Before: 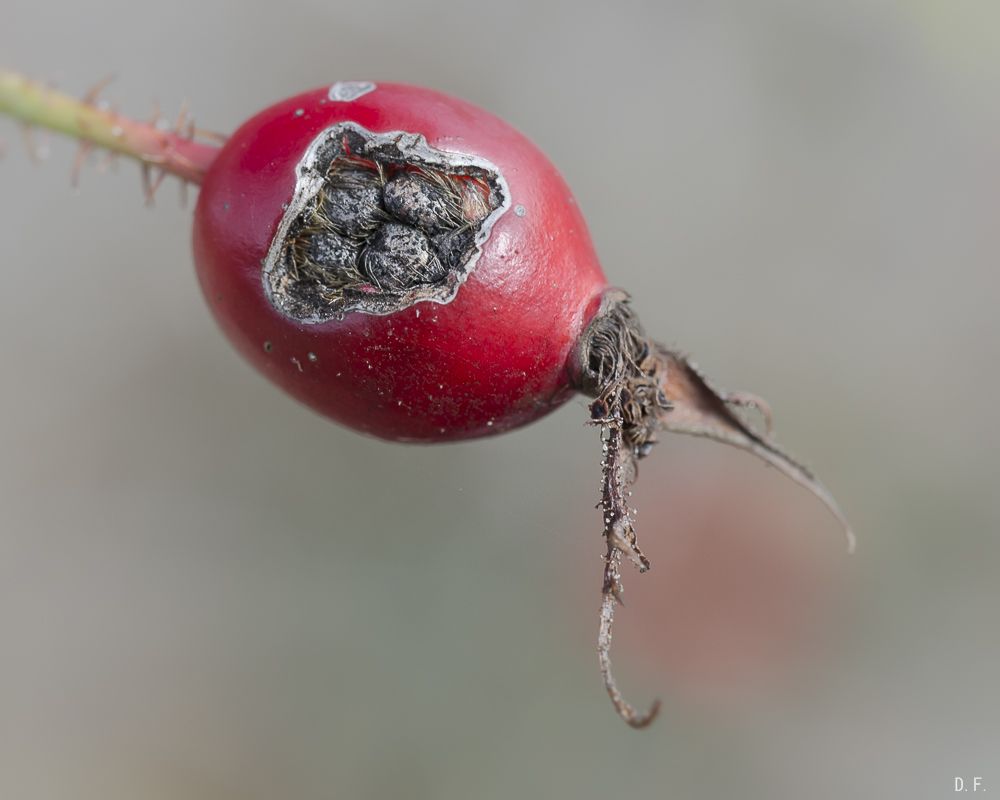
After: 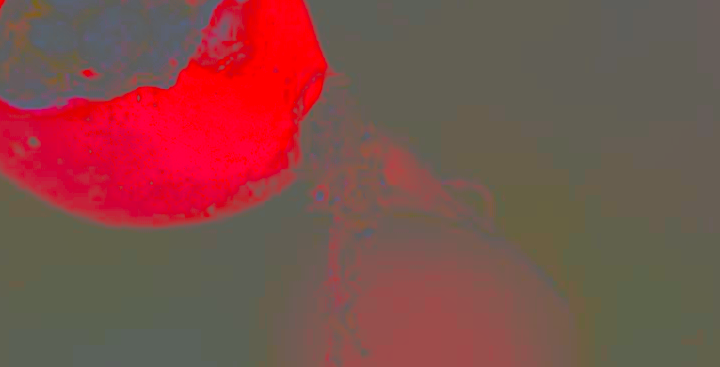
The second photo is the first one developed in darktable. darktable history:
color zones: curves: ch0 [(0.257, 0.558) (0.75, 0.565)]; ch1 [(0.004, 0.857) (0.14, 0.416) (0.257, 0.695) (0.442, 0.032) (0.736, 0.266) (0.891, 0.741)]; ch2 [(0, 0.623) (0.112, 0.436) (0.271, 0.474) (0.516, 0.64) (0.743, 0.286)]
crop and rotate: left 27.938%, top 27.046%, bottom 27.046%
contrast brightness saturation: contrast -0.99, brightness -0.17, saturation 0.75
